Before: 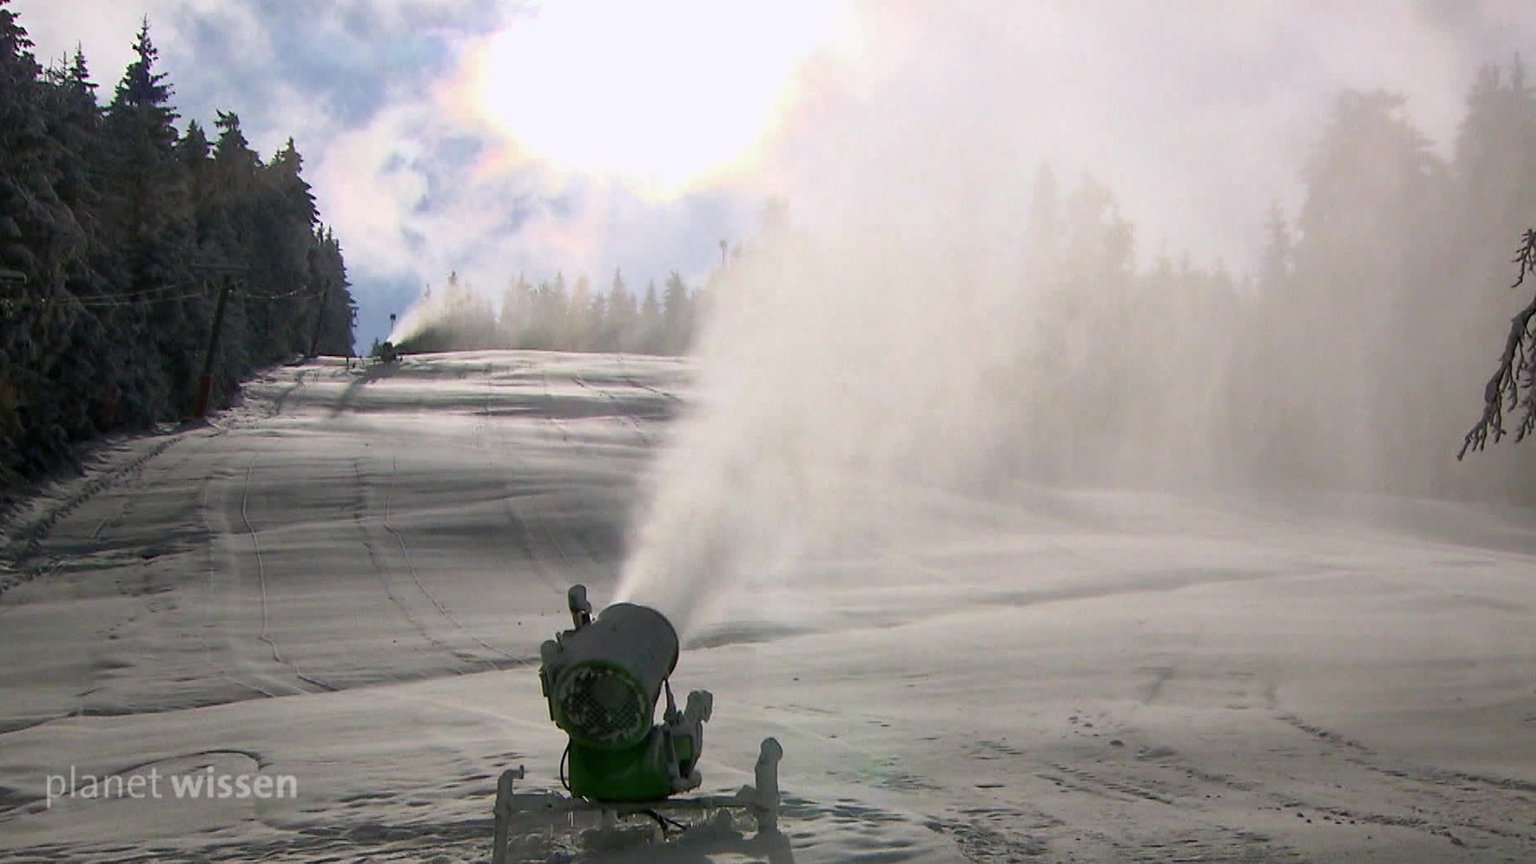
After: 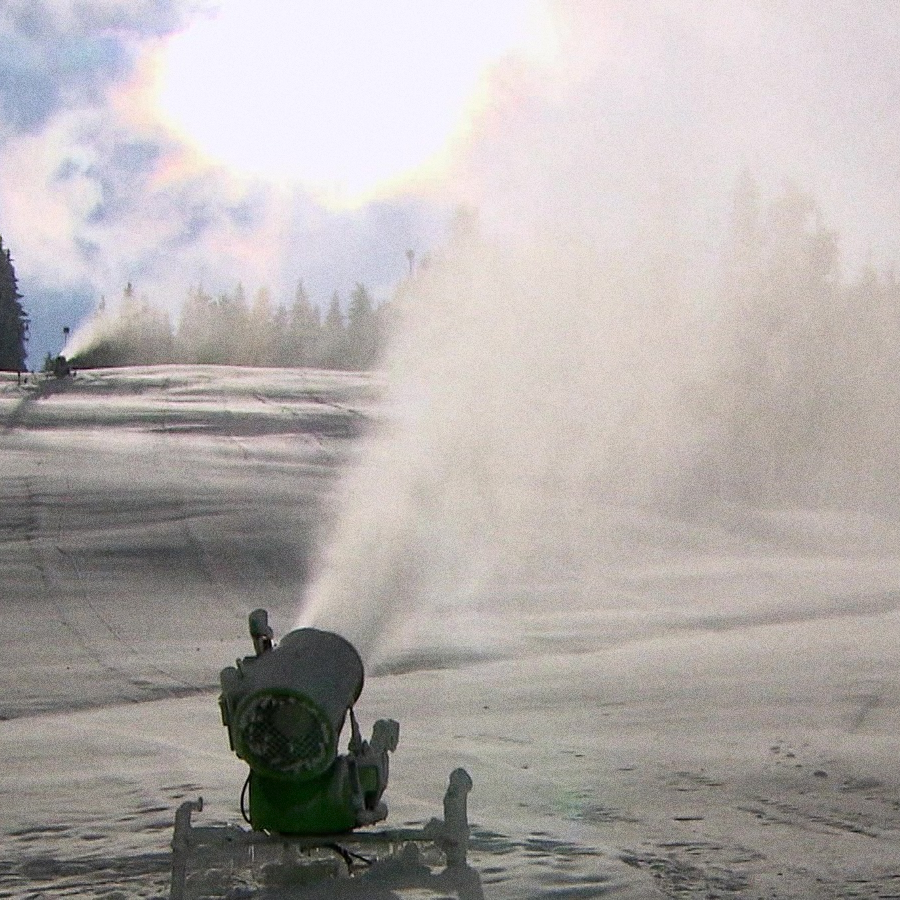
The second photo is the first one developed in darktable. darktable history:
crop: left 21.496%, right 22.254%
grain: coarseness 0.09 ISO, strength 40%
